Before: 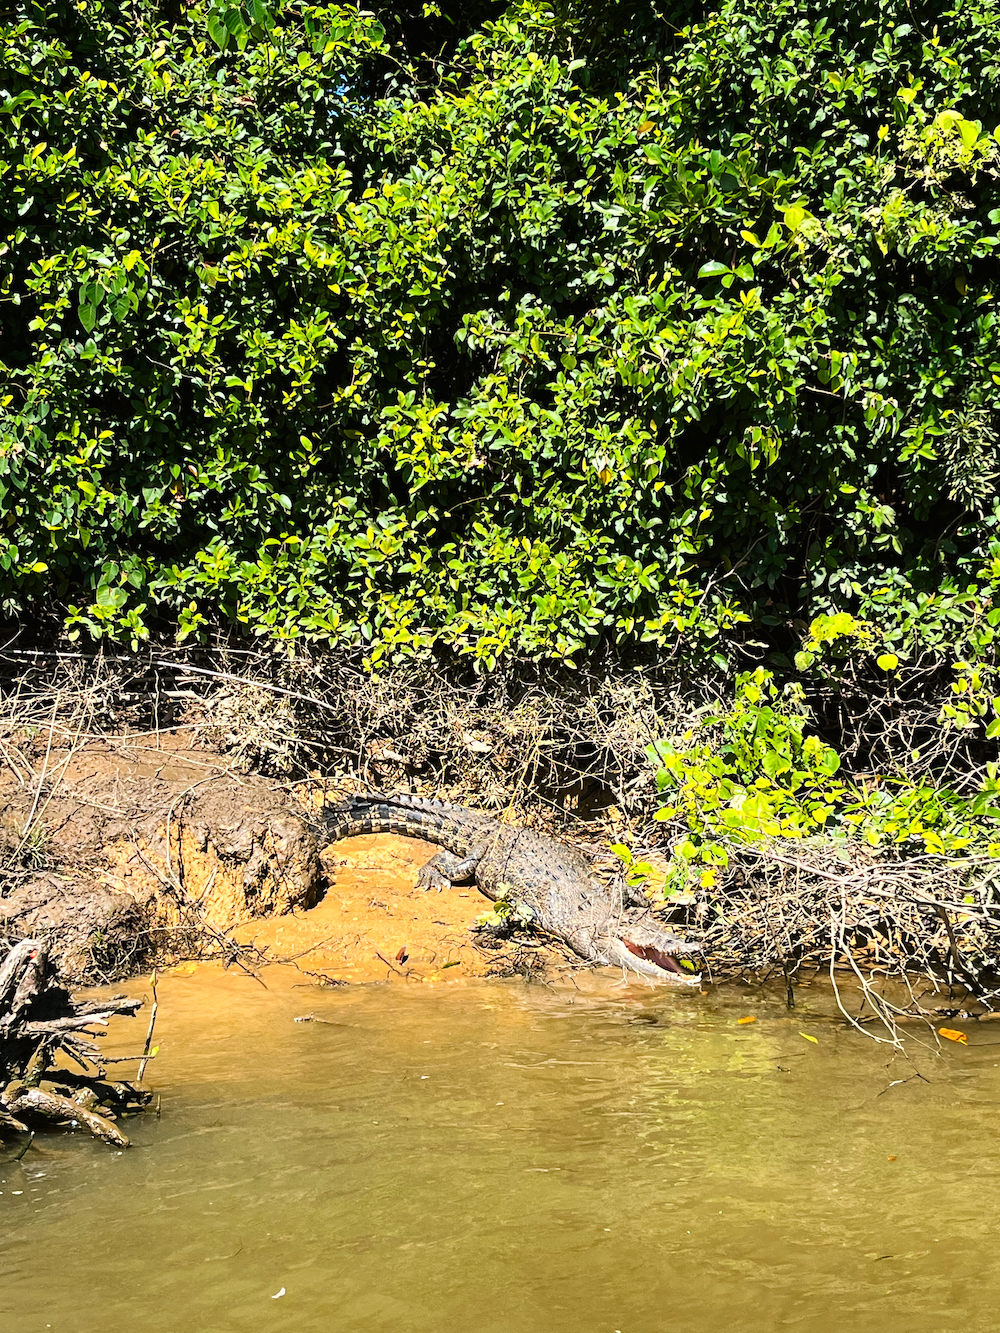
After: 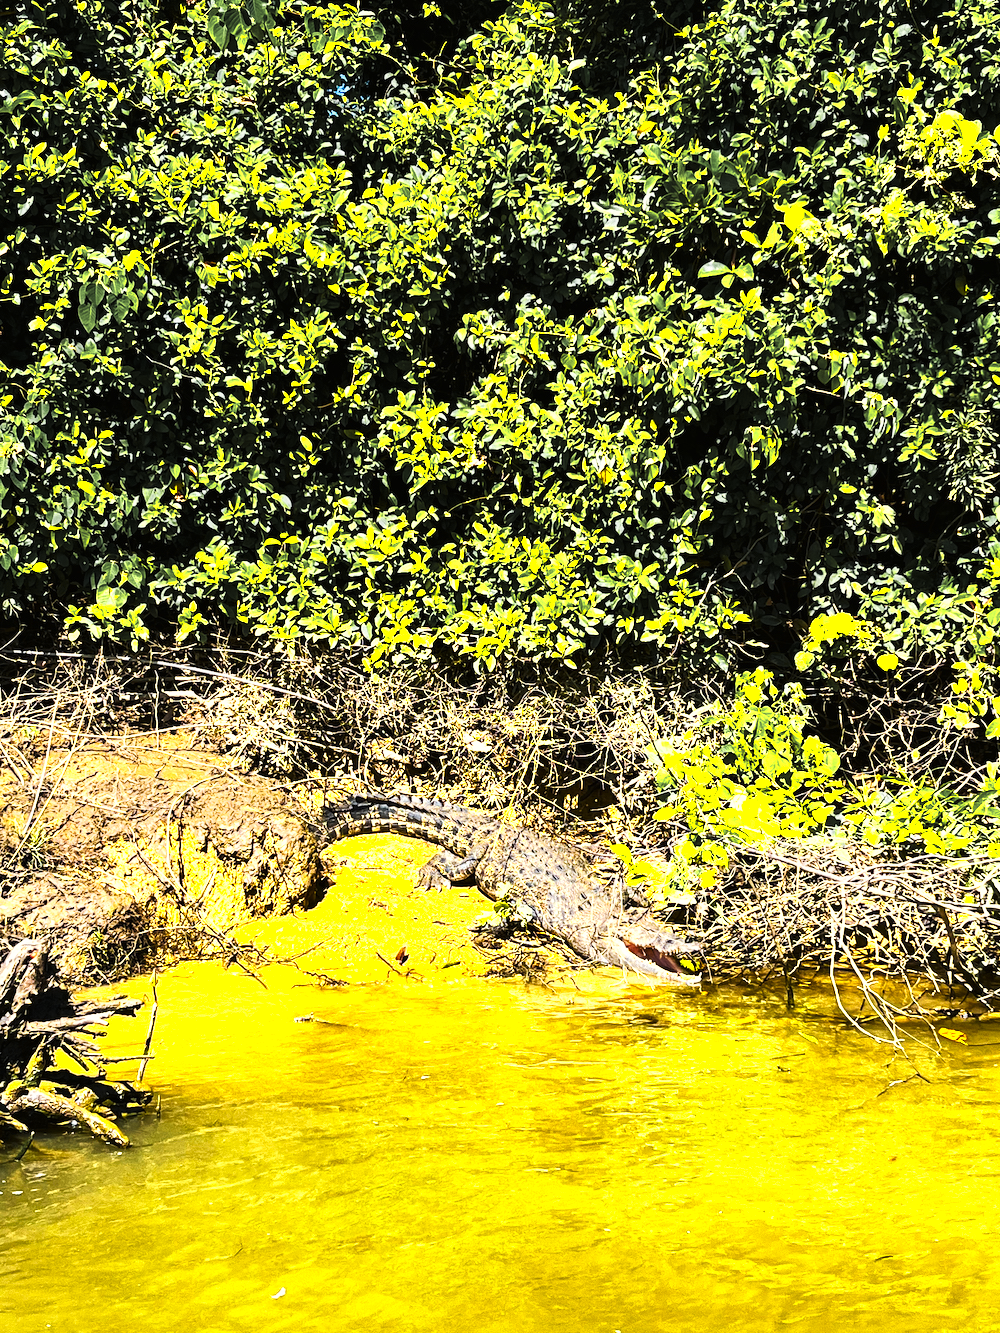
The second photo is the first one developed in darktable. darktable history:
color zones: curves: ch0 [(0.004, 0.306) (0.107, 0.448) (0.252, 0.656) (0.41, 0.398) (0.595, 0.515) (0.768, 0.628)]; ch1 [(0.07, 0.323) (0.151, 0.452) (0.252, 0.608) (0.346, 0.221) (0.463, 0.189) (0.61, 0.368) (0.735, 0.395) (0.921, 0.412)]; ch2 [(0, 0.476) (0.132, 0.512) (0.243, 0.512) (0.397, 0.48) (0.522, 0.376) (0.634, 0.536) (0.761, 0.46)]
tone curve: curves: ch0 [(0, 0) (0.003, 0.003) (0.011, 0.011) (0.025, 0.022) (0.044, 0.039) (0.069, 0.055) (0.1, 0.074) (0.136, 0.101) (0.177, 0.134) (0.224, 0.171) (0.277, 0.216) (0.335, 0.277) (0.399, 0.345) (0.468, 0.427) (0.543, 0.526) (0.623, 0.636) (0.709, 0.731) (0.801, 0.822) (0.898, 0.917) (1, 1)], preserve colors none
shadows and highlights: shadows 32.83, highlights -47.7, soften with gaussian
color balance rgb: perceptual saturation grading › global saturation 25%, global vibrance 20%
